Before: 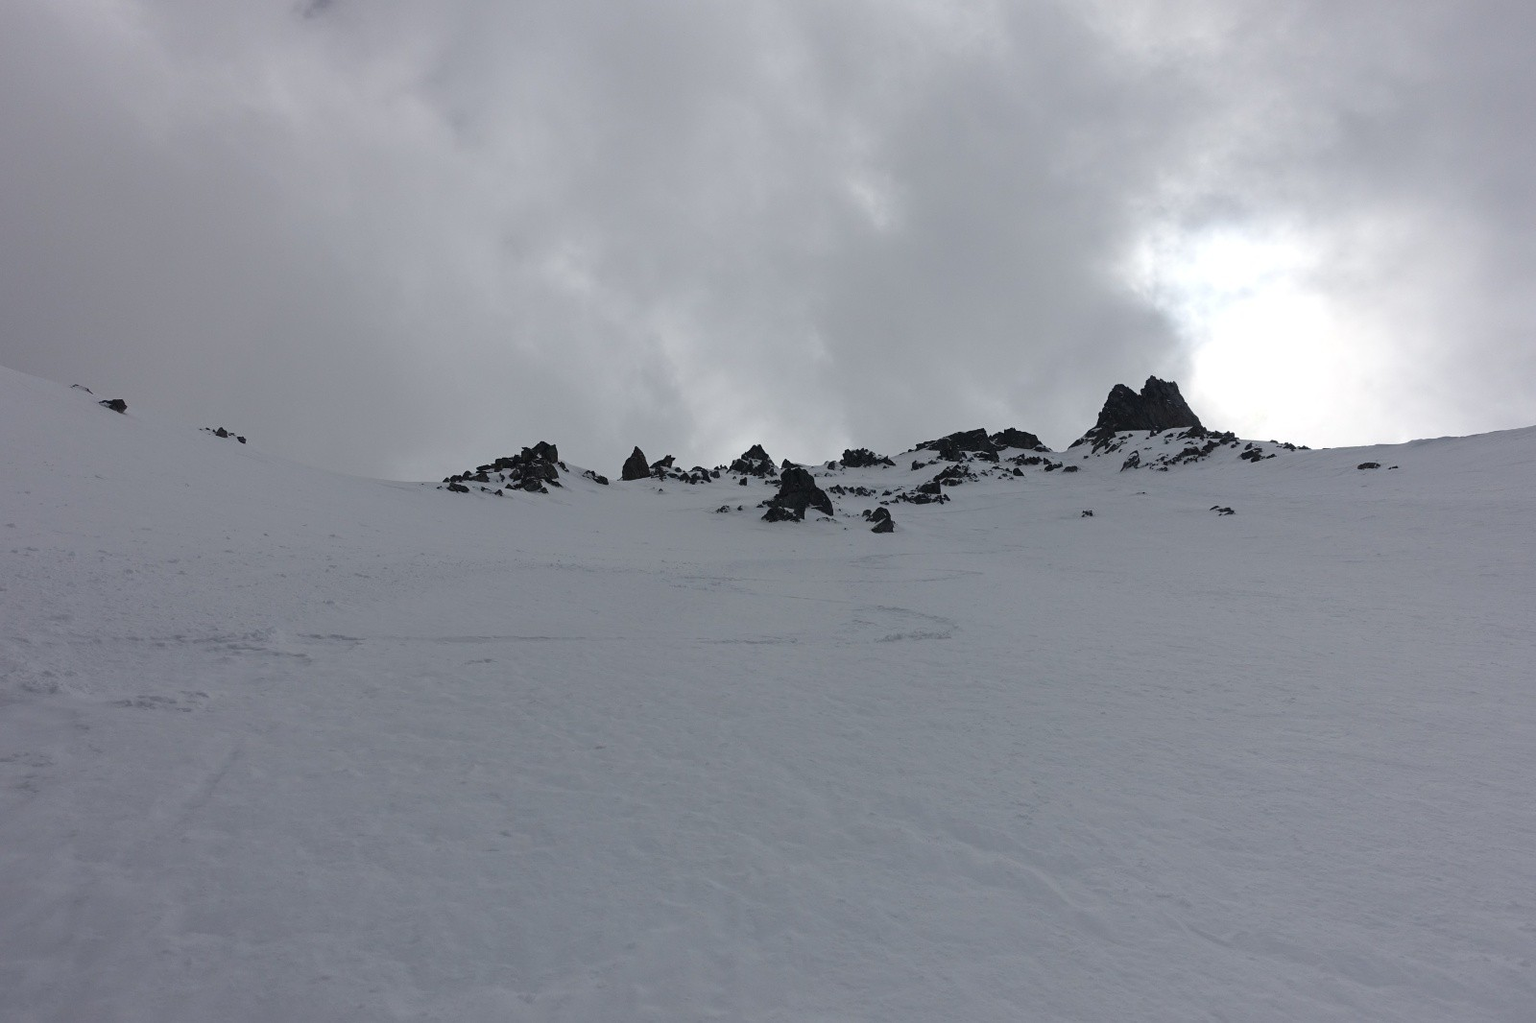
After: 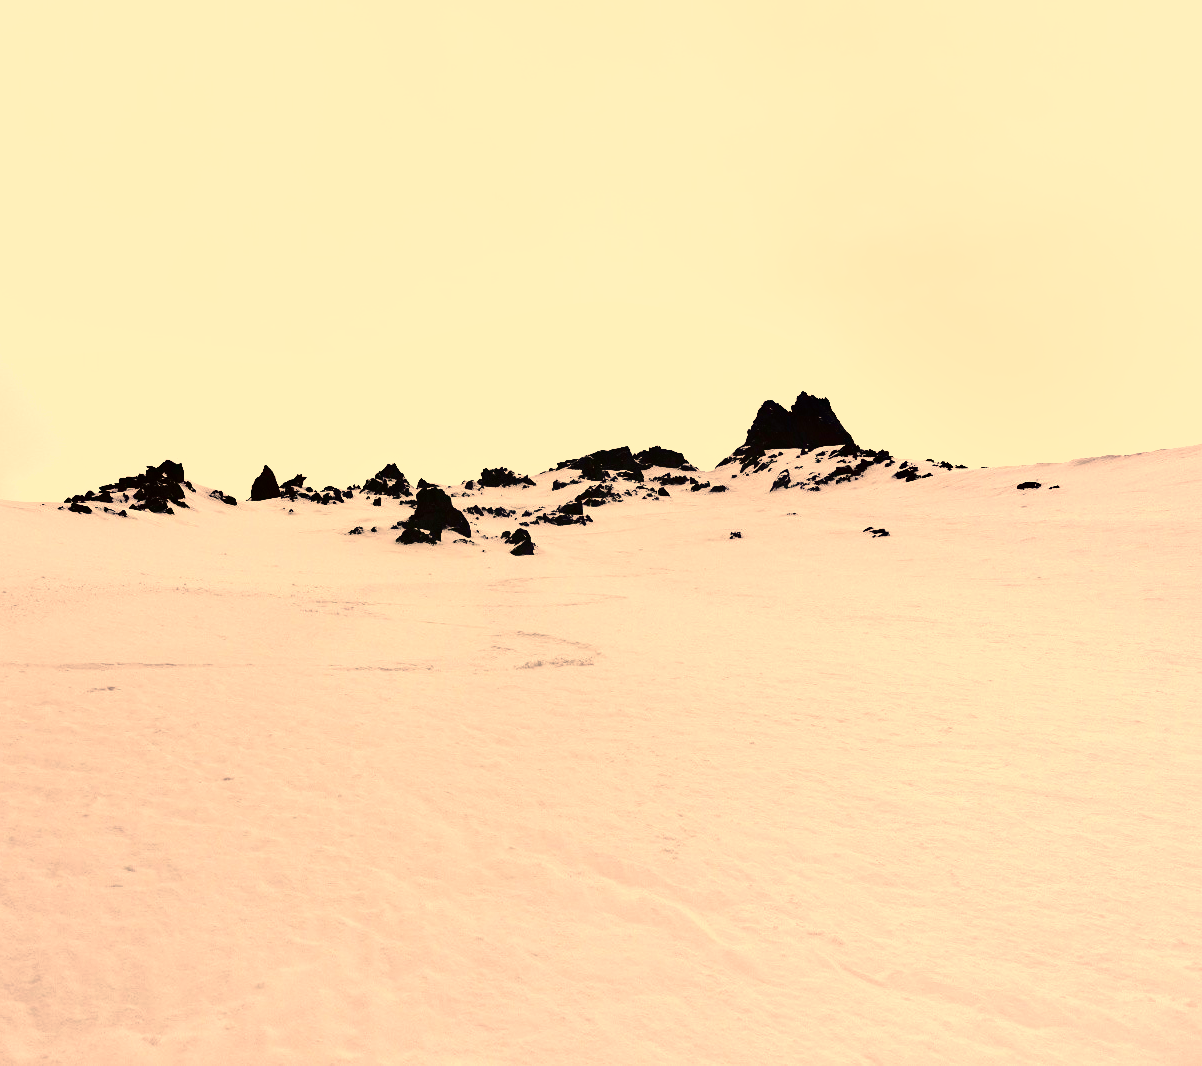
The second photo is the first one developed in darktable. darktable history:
crop and rotate: left 24.831%
color correction: highlights a* 18, highlights b* 34.76, shadows a* 1.34, shadows b* 5.95, saturation 1.05
base curve: curves: ch0 [(0, 0) (0.028, 0.03) (0.121, 0.232) (0.46, 0.748) (0.859, 0.968) (1, 1)], preserve colors none
shadows and highlights: white point adjustment 0.083, highlights -69.02, soften with gaussian
exposure: black level correction 0, exposure 1.697 EV, compensate highlight preservation false
